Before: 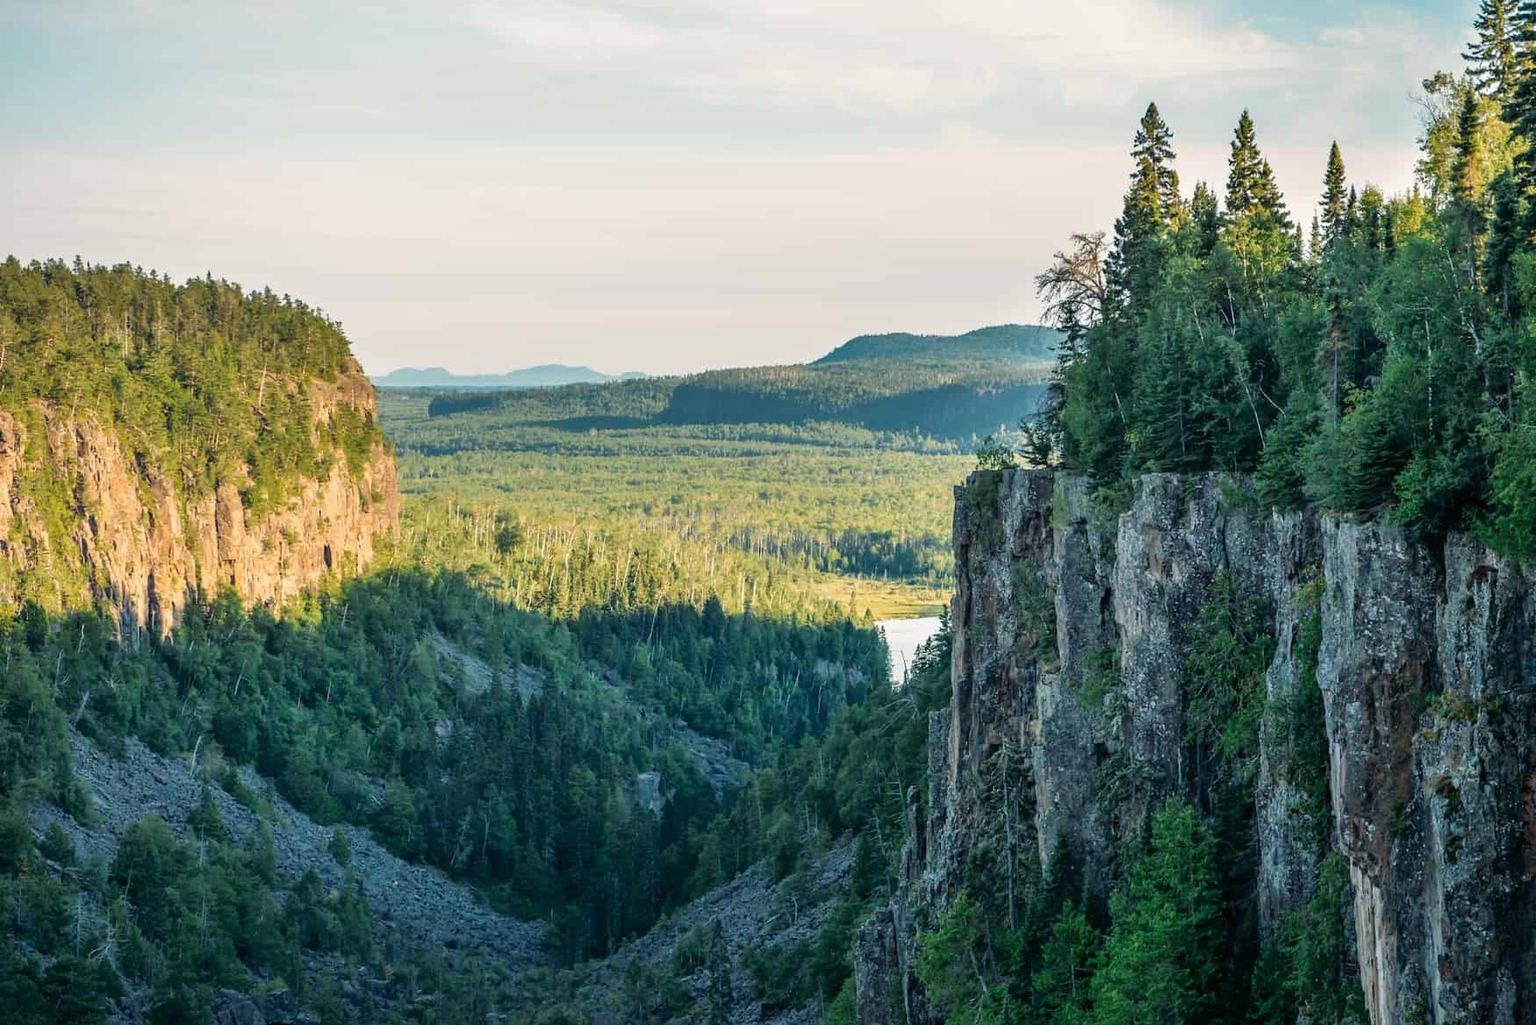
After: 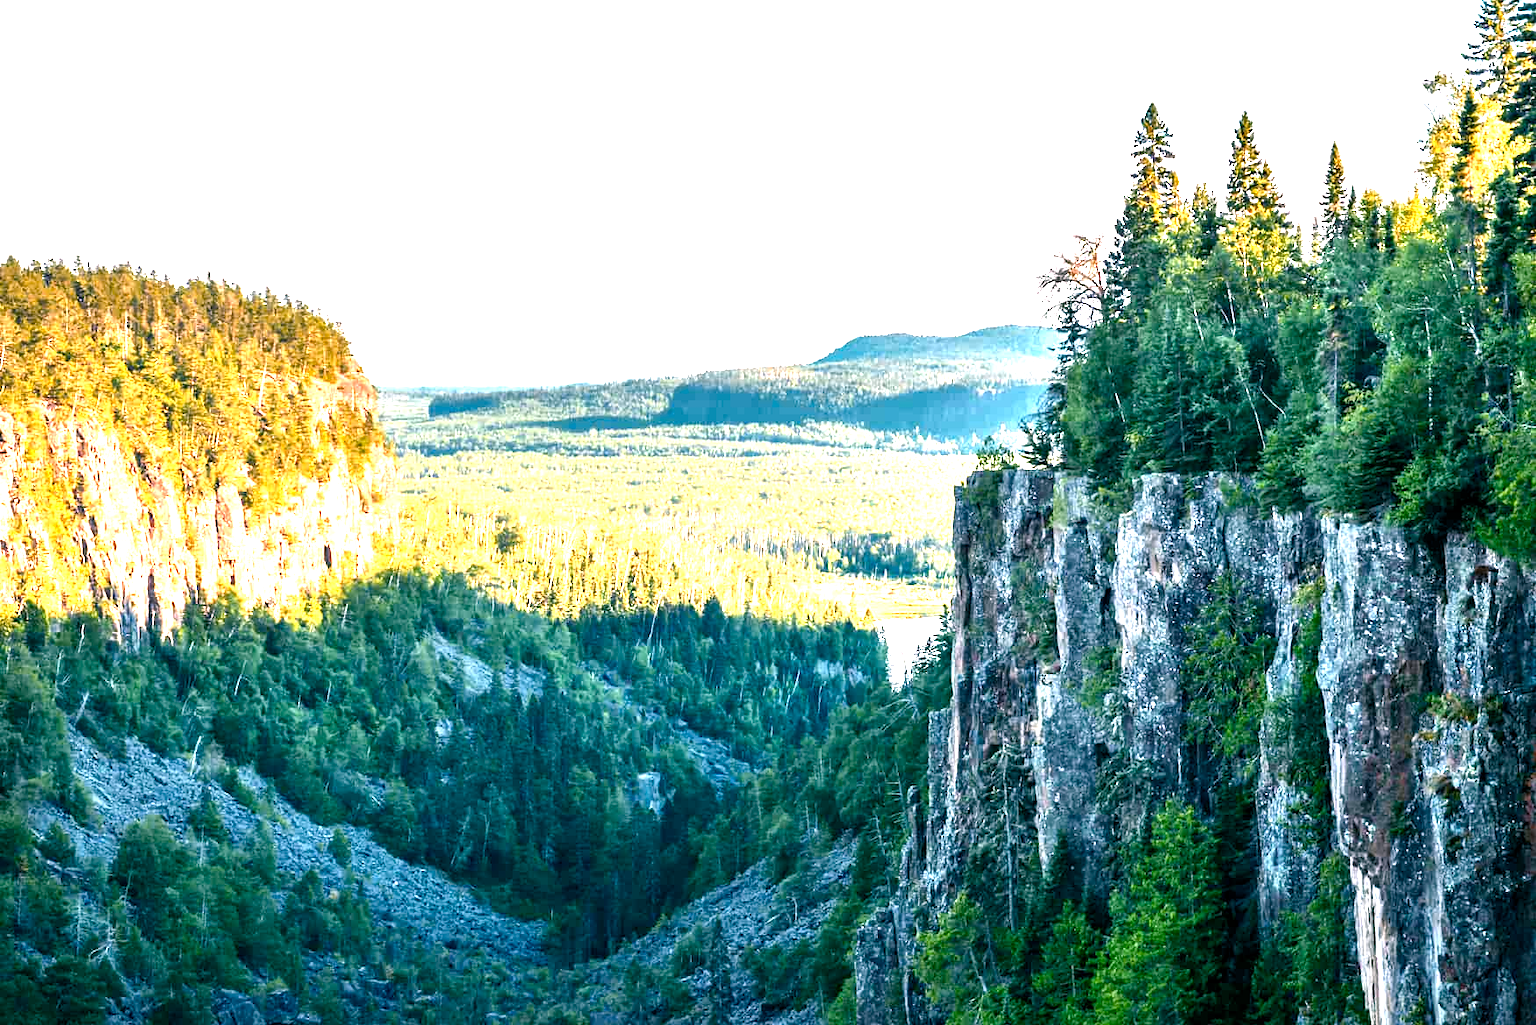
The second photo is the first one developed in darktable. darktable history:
white balance: red 1.004, blue 1.096
exposure: black level correction 0, exposure 1.173 EV, compensate exposure bias true, compensate highlight preservation false
color balance rgb: shadows lift › chroma 2%, shadows lift › hue 185.64°, power › luminance 1.48%, highlights gain › chroma 3%, highlights gain › hue 54.51°, global offset › luminance -0.4%, perceptual saturation grading › highlights -18.47%, perceptual saturation grading › mid-tones 6.62%, perceptual saturation grading › shadows 28.22%, perceptual brilliance grading › highlights 15.68%, perceptual brilliance grading › shadows -14.29%, global vibrance 25.96%, contrast 6.45%
color zones: curves: ch1 [(0.235, 0.558) (0.75, 0.5)]; ch2 [(0.25, 0.462) (0.749, 0.457)], mix 25.94%
